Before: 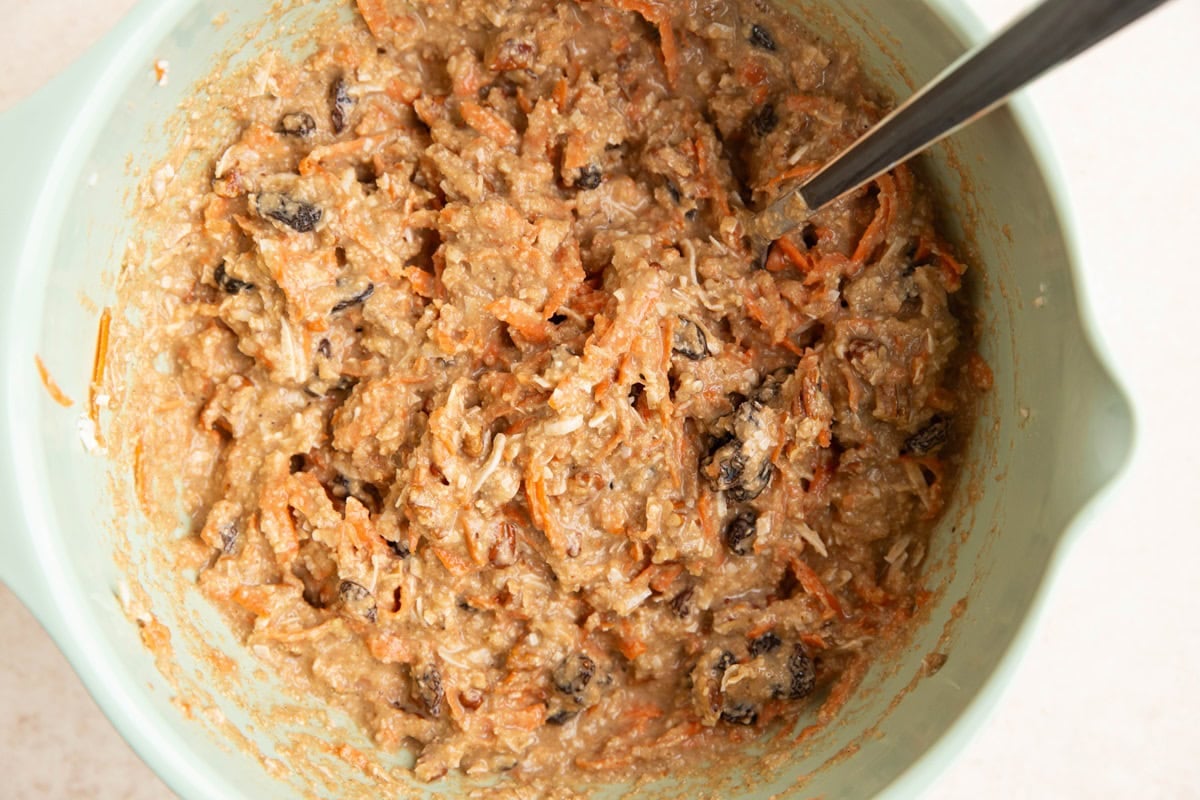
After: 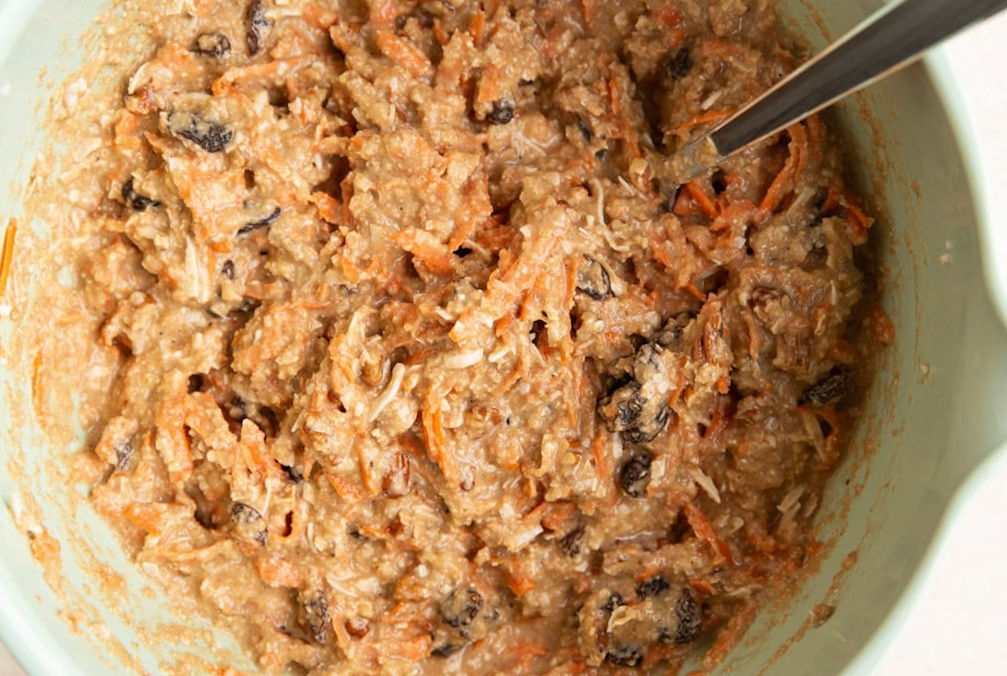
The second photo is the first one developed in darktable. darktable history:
crop and rotate: angle -2.87°, left 5.215%, top 5.159%, right 4.62%, bottom 4.101%
